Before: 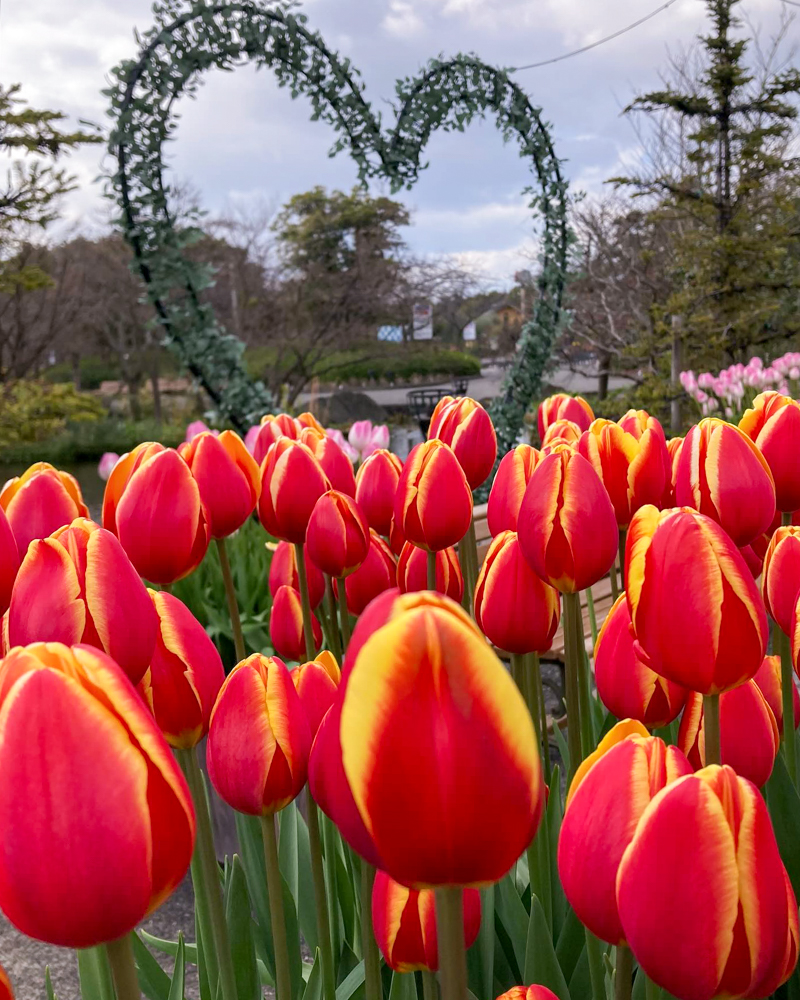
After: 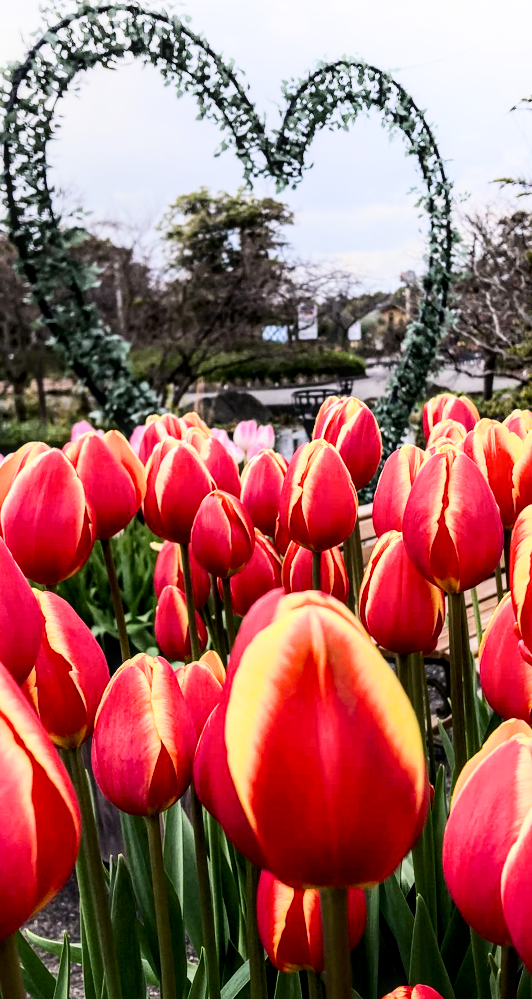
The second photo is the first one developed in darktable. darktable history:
shadows and highlights: shadows -53.03, highlights 85.13, soften with gaussian
tone equalizer: -8 EV -0.448 EV, -7 EV -0.396 EV, -6 EV -0.295 EV, -5 EV -0.245 EV, -3 EV 0.192 EV, -2 EV 0.346 EV, -1 EV 0.367 EV, +0 EV 0.438 EV
crop and rotate: left 14.5%, right 18.878%
contrast brightness saturation: contrast 0.287
exposure: exposure 0.209 EV, compensate highlight preservation false
local contrast: on, module defaults
filmic rgb: black relative exposure -5.13 EV, white relative exposure 3.99 EV, hardness 2.9, contrast 1.299, highlights saturation mix -28.91%
